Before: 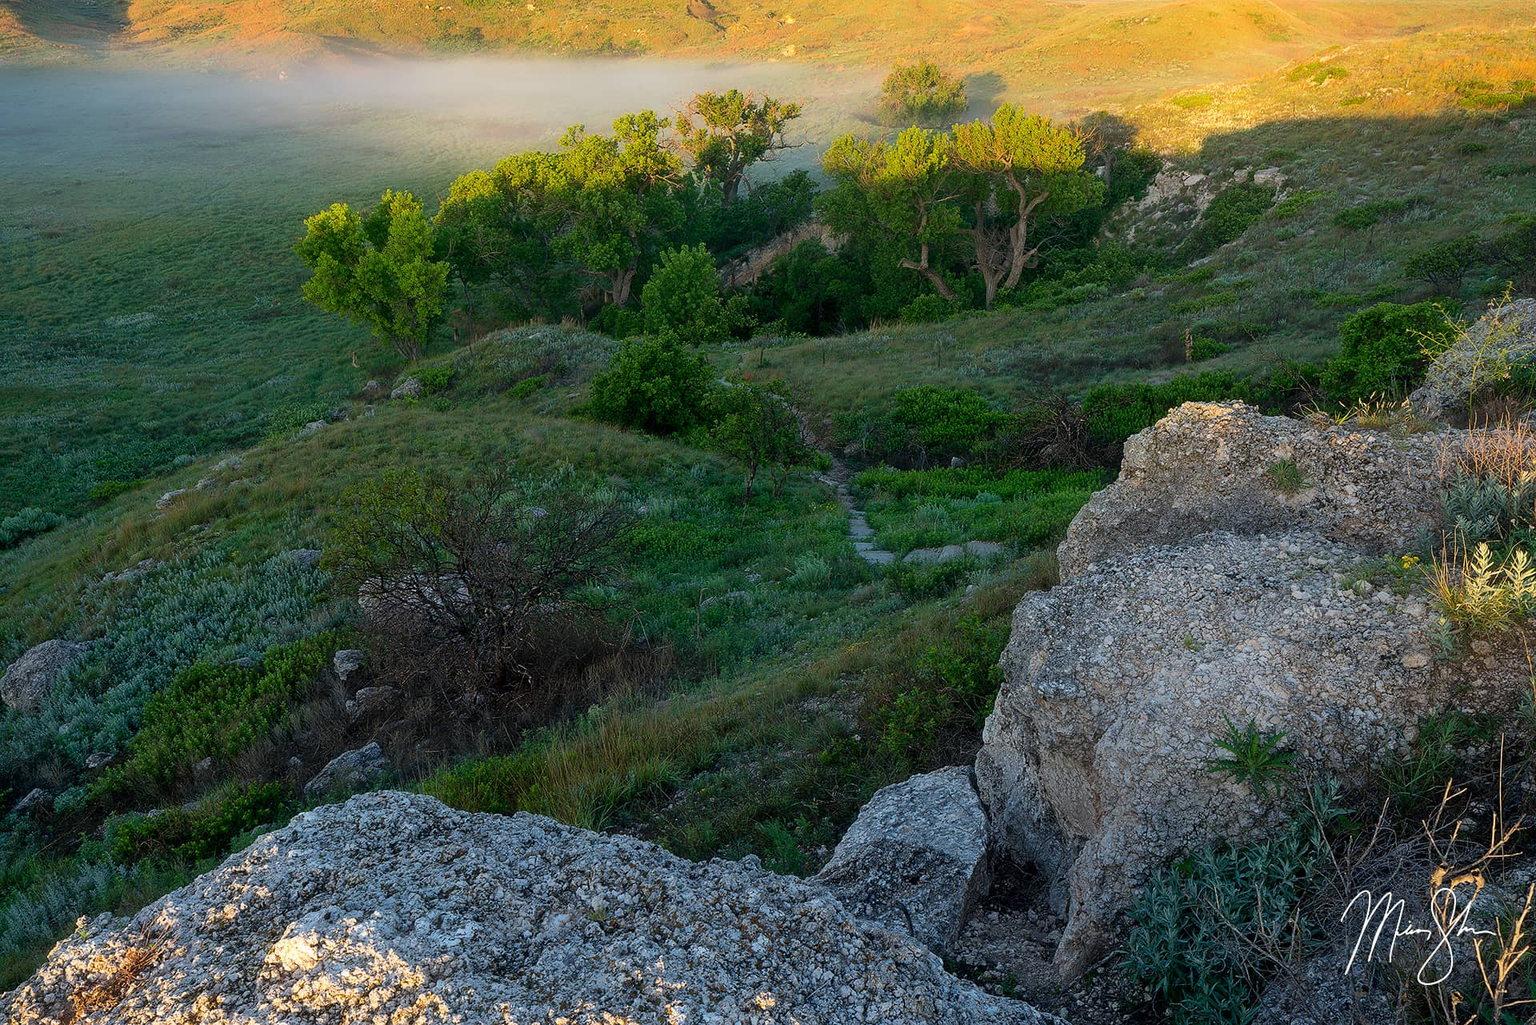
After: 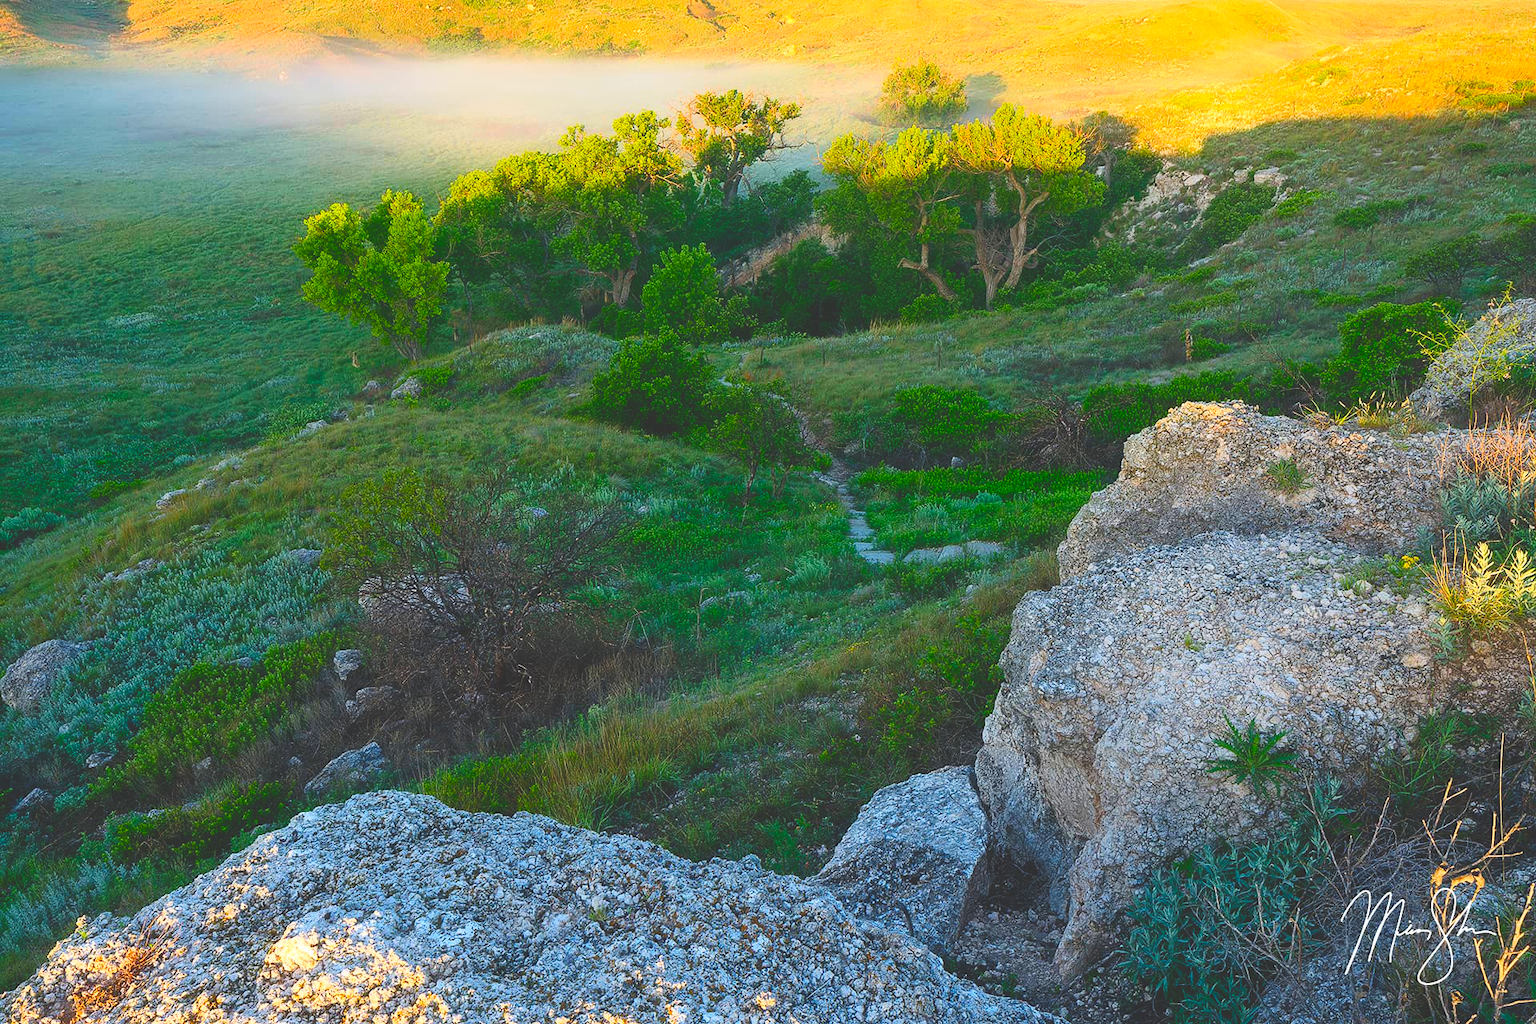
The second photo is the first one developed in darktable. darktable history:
color balance rgb: global offset › luminance 1.974%, perceptual saturation grading › global saturation 20%, perceptual saturation grading › highlights -24.77%, perceptual saturation grading › shadows 49.284%
contrast brightness saturation: contrast 0.237, brightness 0.241, saturation 0.393
